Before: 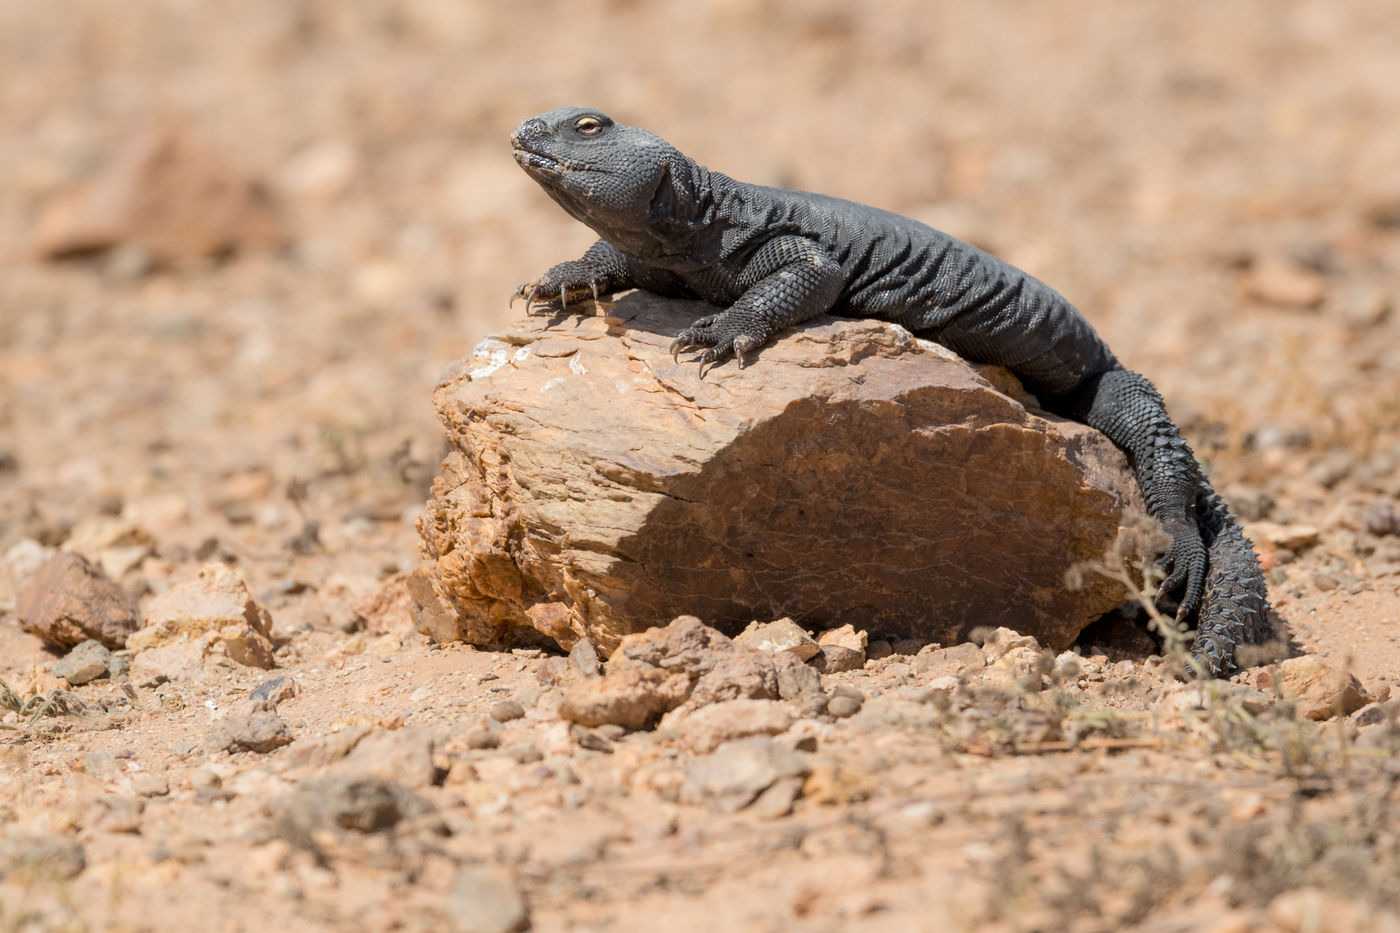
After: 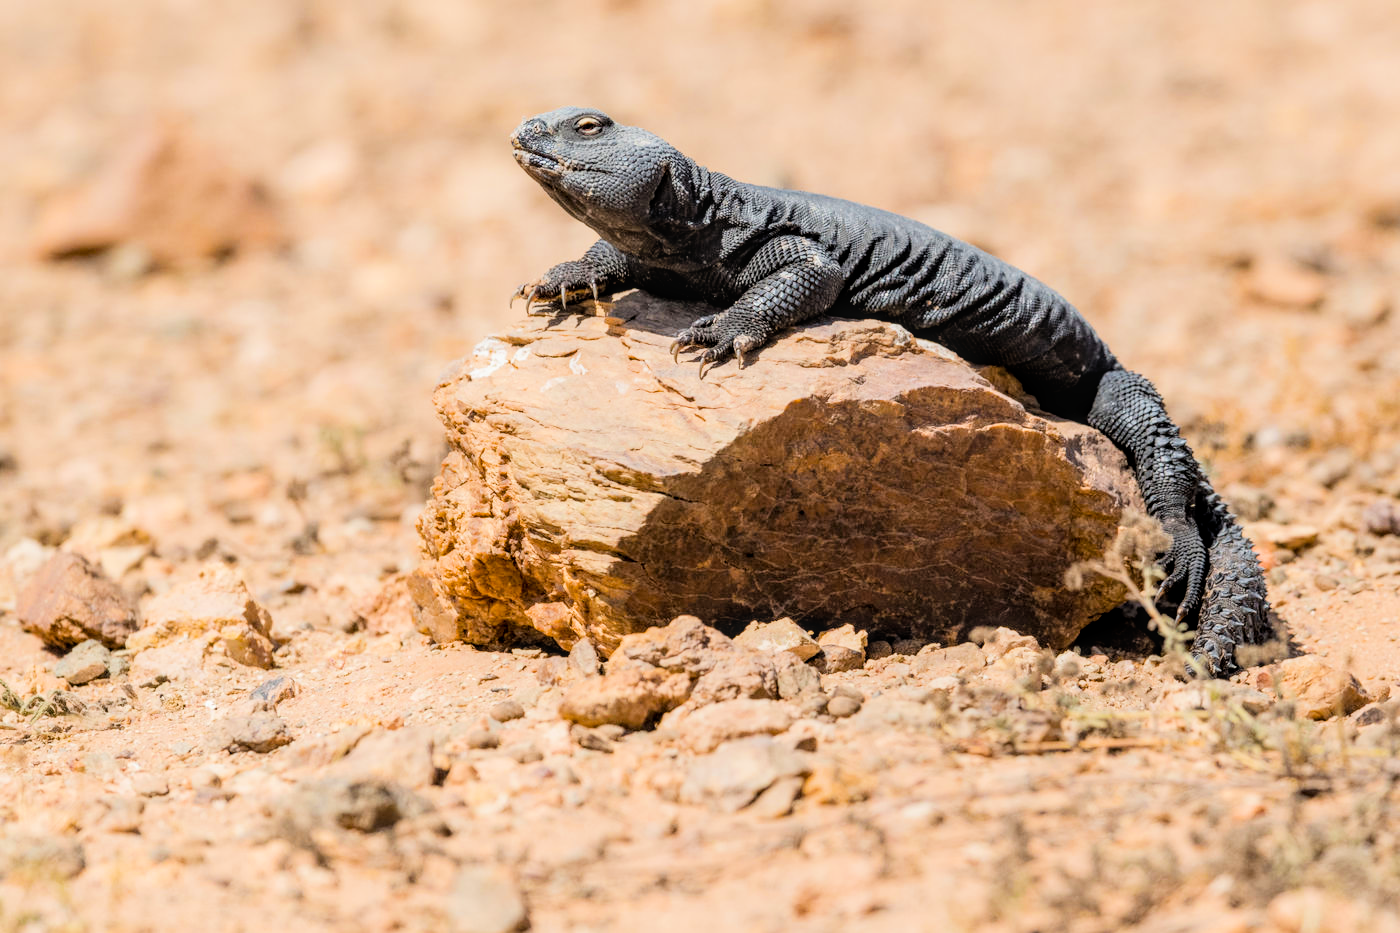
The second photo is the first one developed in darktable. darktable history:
exposure "scene-referred default": black level correction 0, exposure 0.7 EV, compensate exposure bias true, compensate highlight preservation false
color balance rgb: perceptual saturation grading › global saturation 20%, global vibrance 20%
filmic rgb: black relative exposure -5 EV, hardness 2.88, contrast 1.3
local contrast: on, module defaults
